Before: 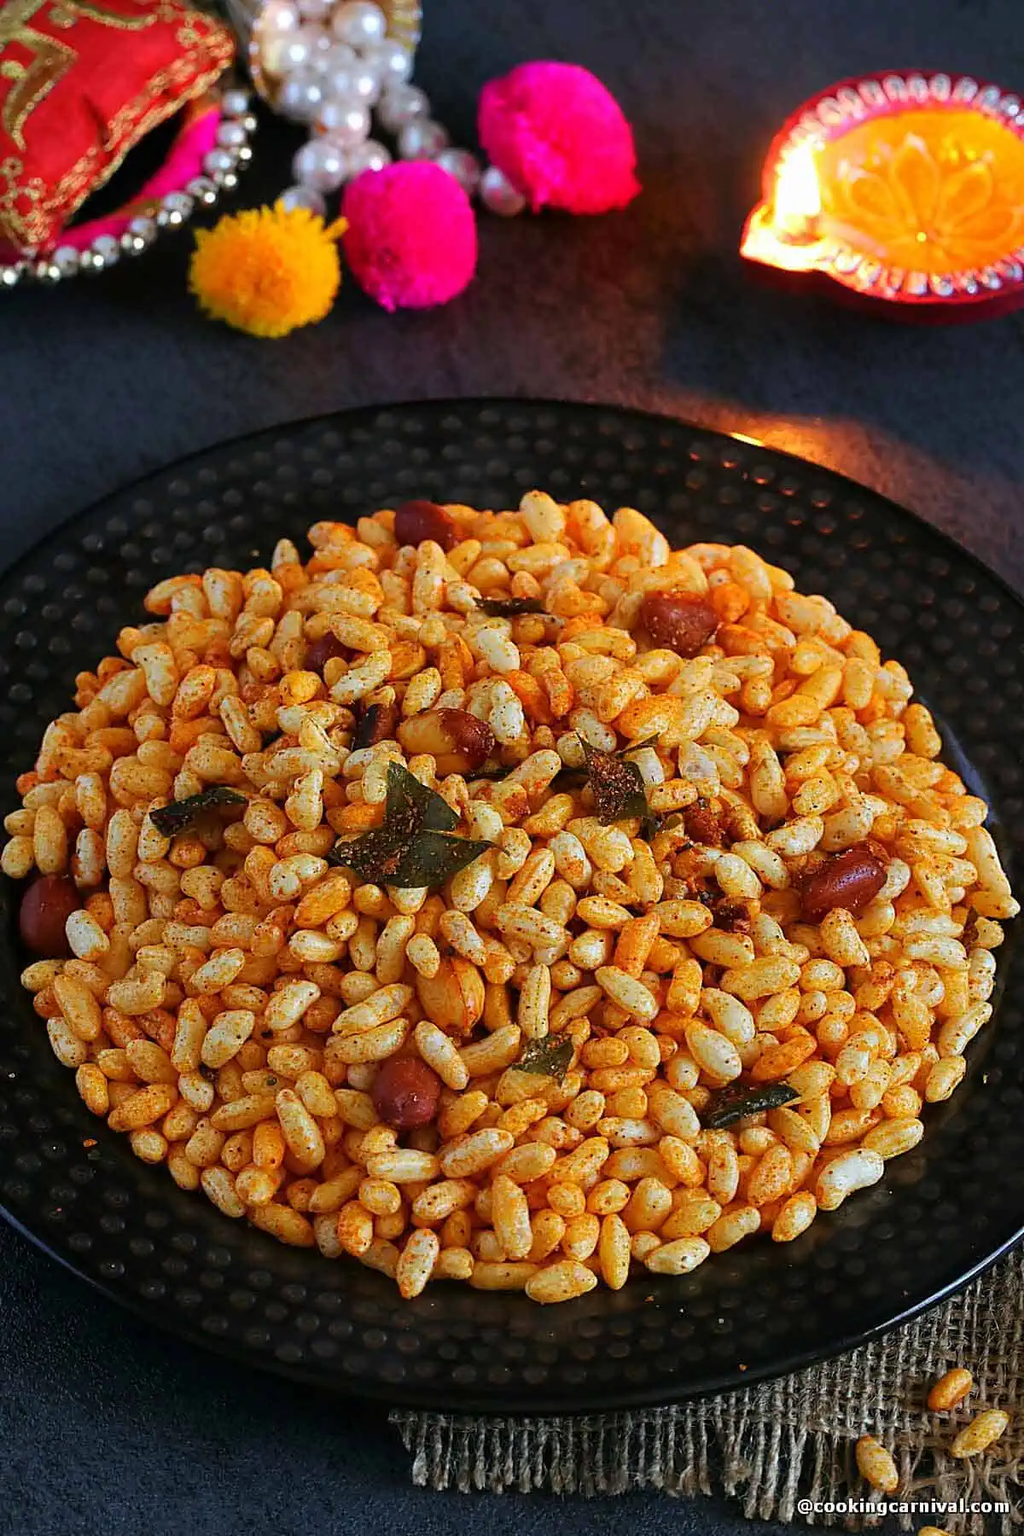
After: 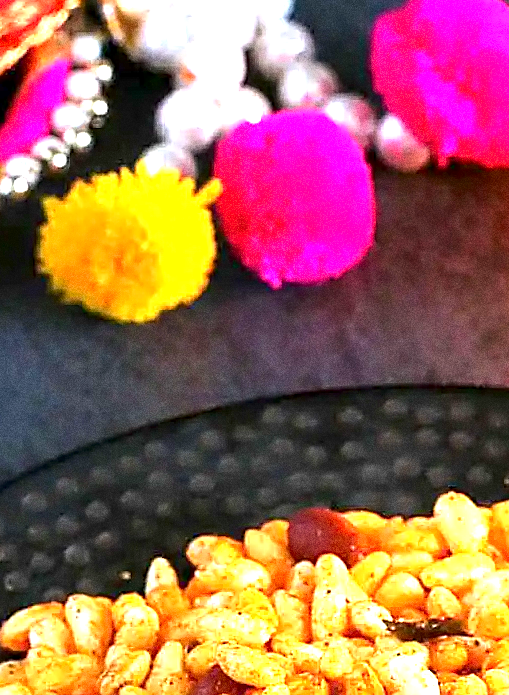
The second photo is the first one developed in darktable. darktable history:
exposure: black level correction 0.001, exposure 1.84 EV, compensate highlight preservation false
grain: coarseness 0.09 ISO, strength 40%
sharpen: amount 0.55
rotate and perspective: rotation -1.75°, automatic cropping off
crop: left 15.452%, top 5.459%, right 43.956%, bottom 56.62%
